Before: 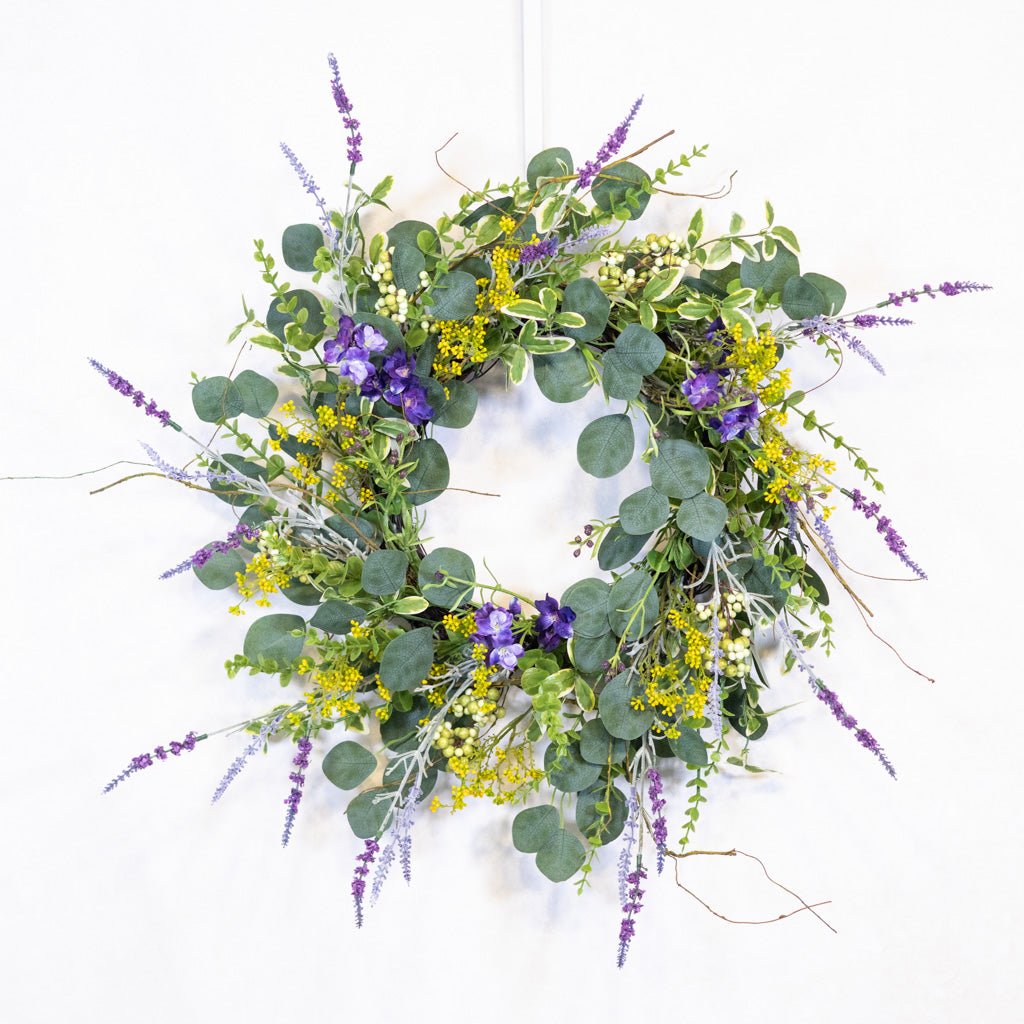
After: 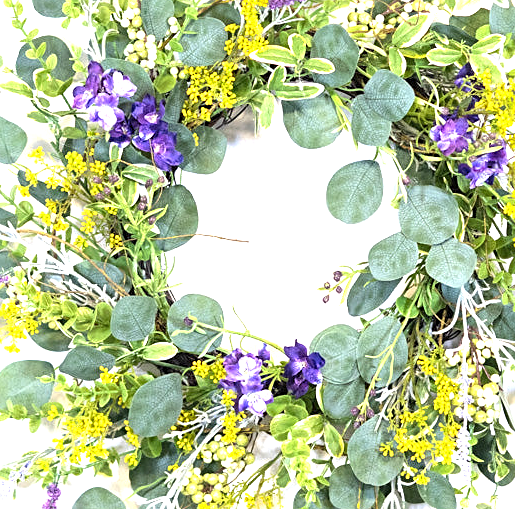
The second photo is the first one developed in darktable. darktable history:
sharpen: radius 2.18, amount 0.386, threshold 0.173
crop: left 24.6%, top 24.883%, right 25.095%, bottom 25.399%
levels: levels [0, 0.498, 0.996]
color zones: curves: ch0 [(0.068, 0.464) (0.25, 0.5) (0.48, 0.508) (0.75, 0.536) (0.886, 0.476) (0.967, 0.456)]; ch1 [(0.066, 0.456) (0.25, 0.5) (0.616, 0.508) (0.746, 0.56) (0.934, 0.444)]
exposure: black level correction 0, exposure 1.101 EV, compensate highlight preservation false
